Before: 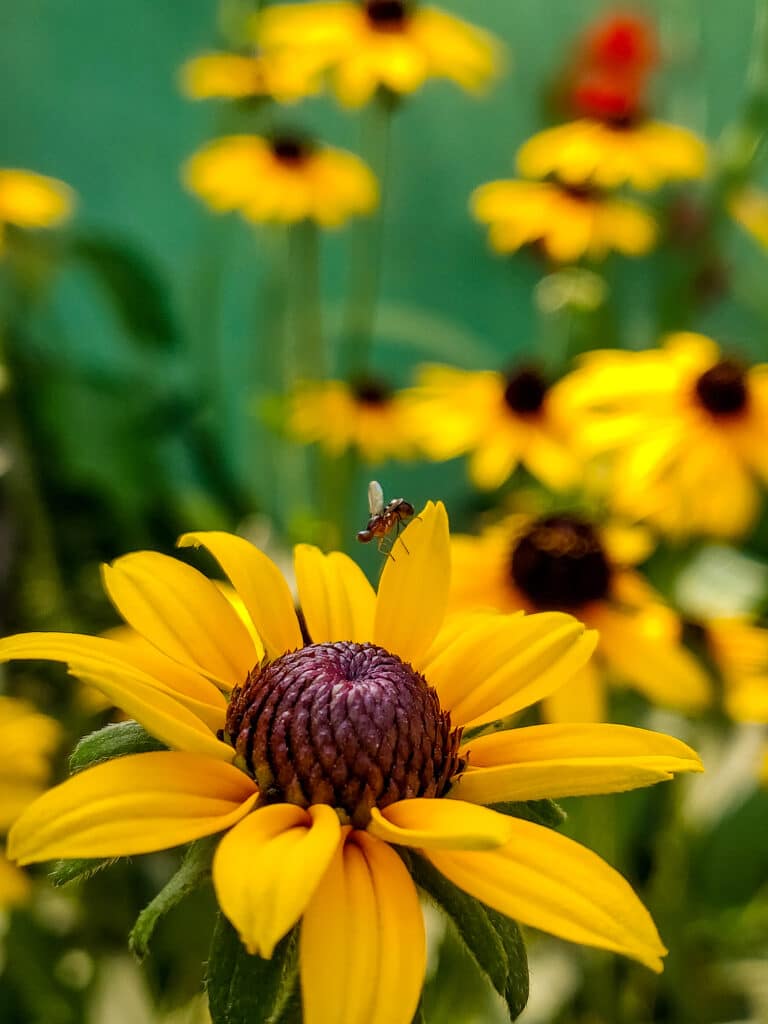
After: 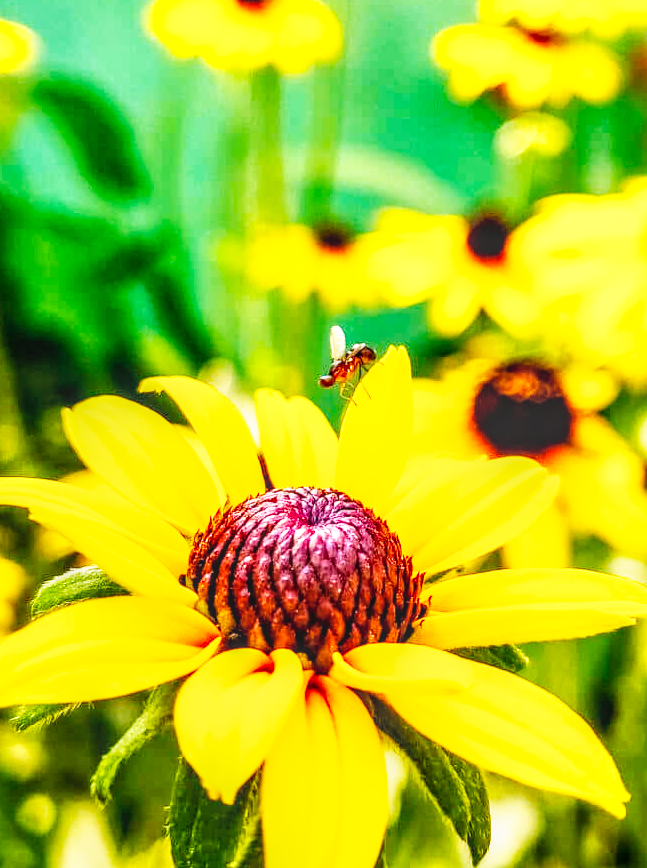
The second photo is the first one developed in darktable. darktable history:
local contrast: highlights 1%, shadows 5%, detail 133%
base curve: curves: ch0 [(0, 0) (0.007, 0.004) (0.027, 0.03) (0.046, 0.07) (0.207, 0.54) (0.442, 0.872) (0.673, 0.972) (1, 1)], preserve colors none
crop and rotate: left 4.974%, top 15.153%, right 10.683%
color balance rgb: perceptual saturation grading › global saturation 14.922%
levels: mode automatic, levels [0.026, 0.507, 0.987]
exposure: black level correction 0, exposure 0.947 EV, compensate highlight preservation false
